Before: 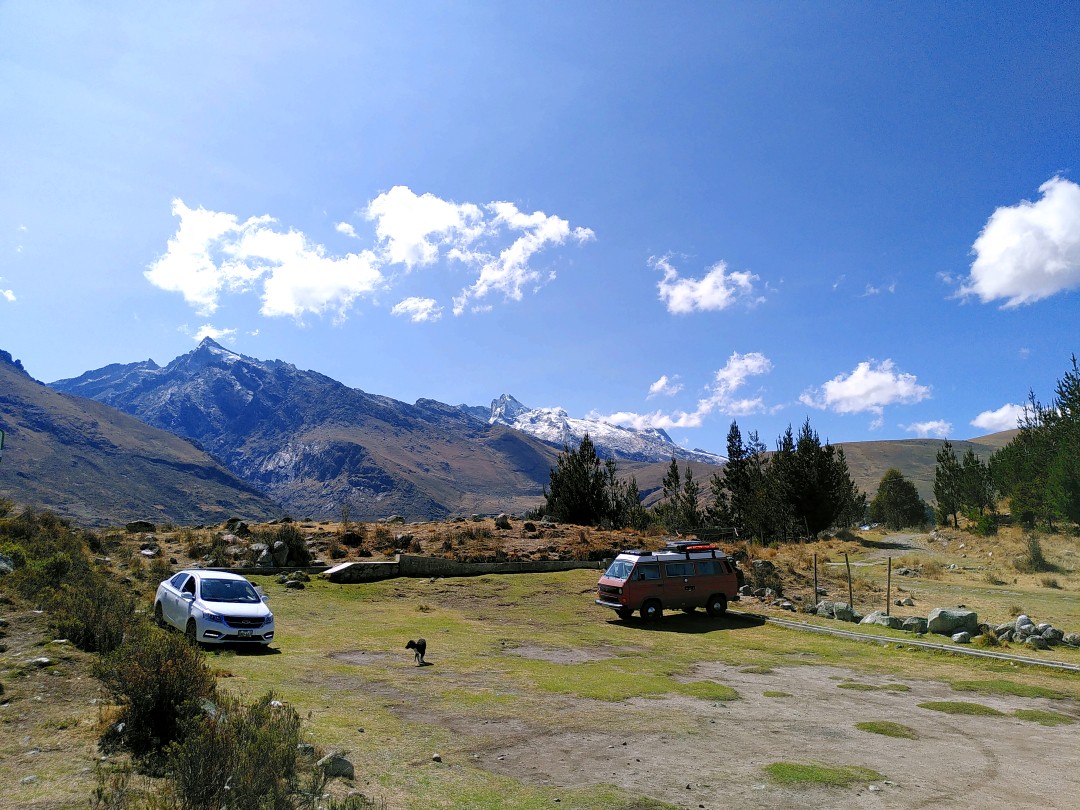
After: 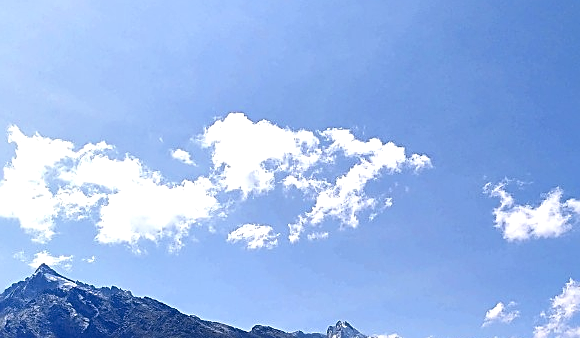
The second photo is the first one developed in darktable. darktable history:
sharpen: amount 0.746
local contrast: mode bilateral grid, contrast 50, coarseness 50, detail 150%, midtone range 0.2
crop: left 15.231%, top 9.128%, right 31.039%, bottom 49.108%
